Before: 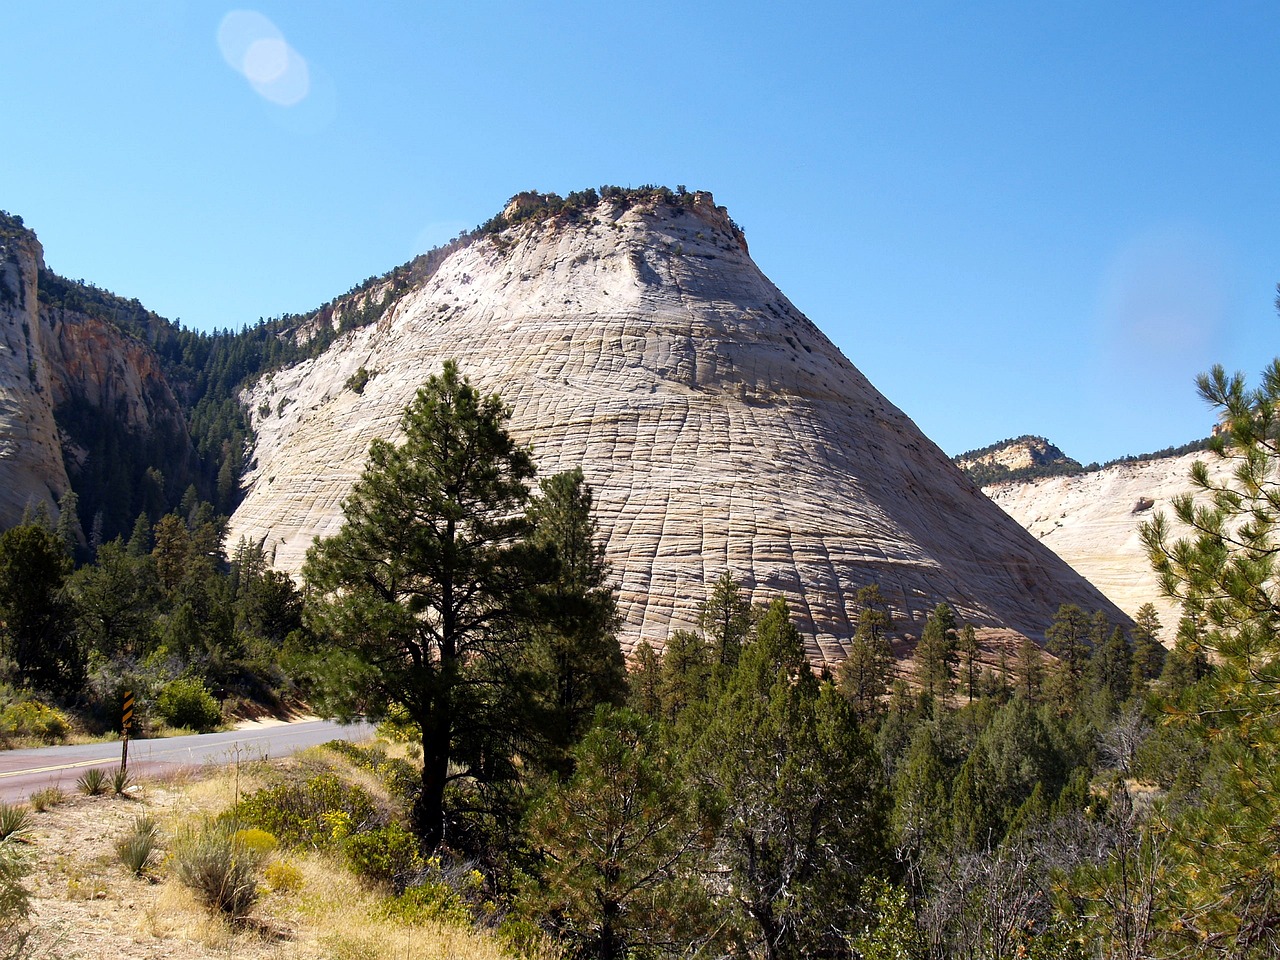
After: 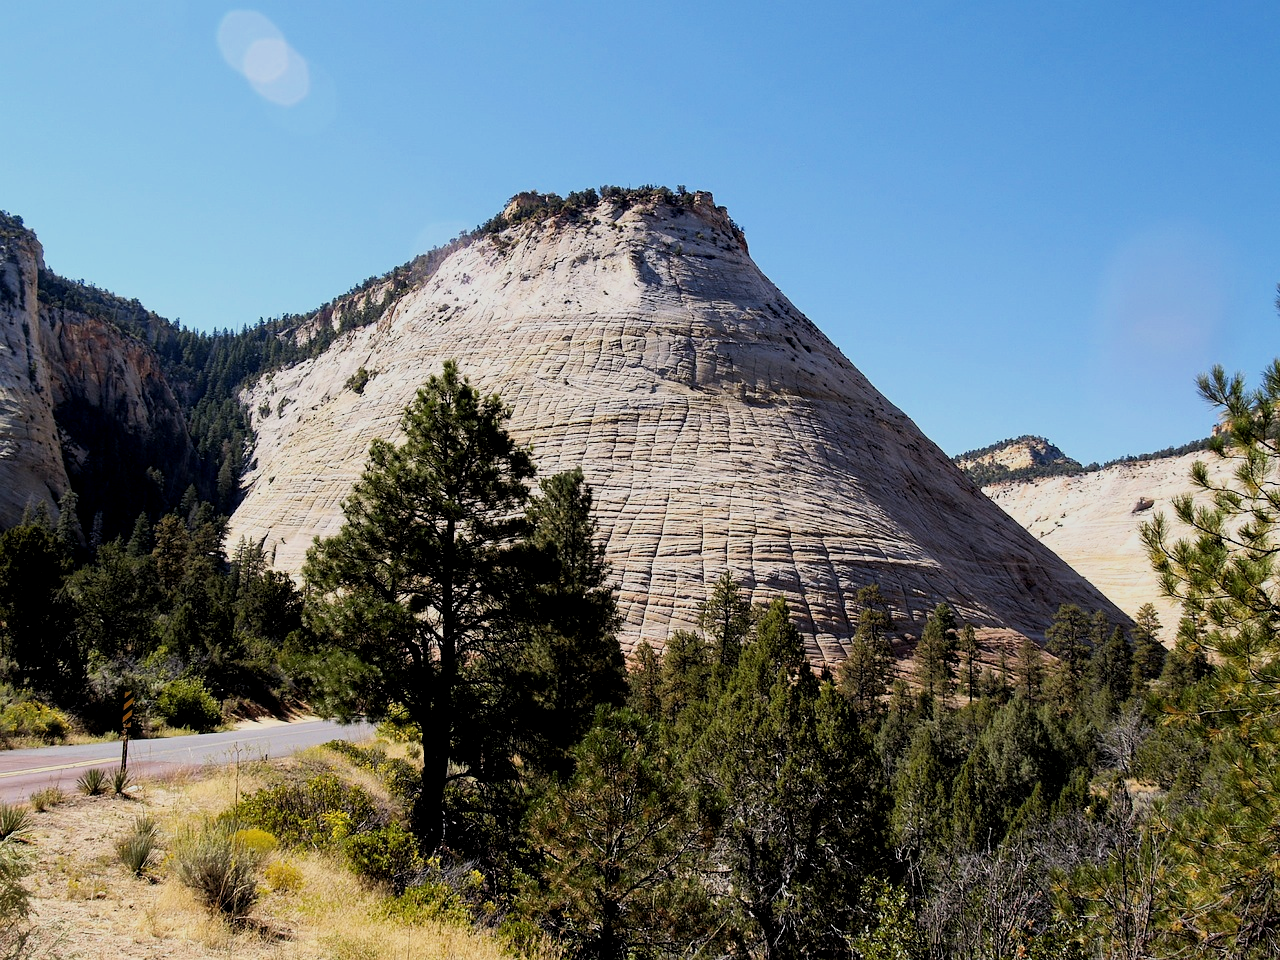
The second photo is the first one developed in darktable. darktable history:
local contrast: highlights 105%, shadows 101%, detail 119%, midtone range 0.2
filmic rgb: middle gray luminance 29.2%, black relative exposure -10.22 EV, white relative exposure 5.5 EV, target black luminance 0%, hardness 3.97, latitude 2.28%, contrast 1.12, highlights saturation mix 5.72%, shadows ↔ highlights balance 14.93%, color science v6 (2022)
